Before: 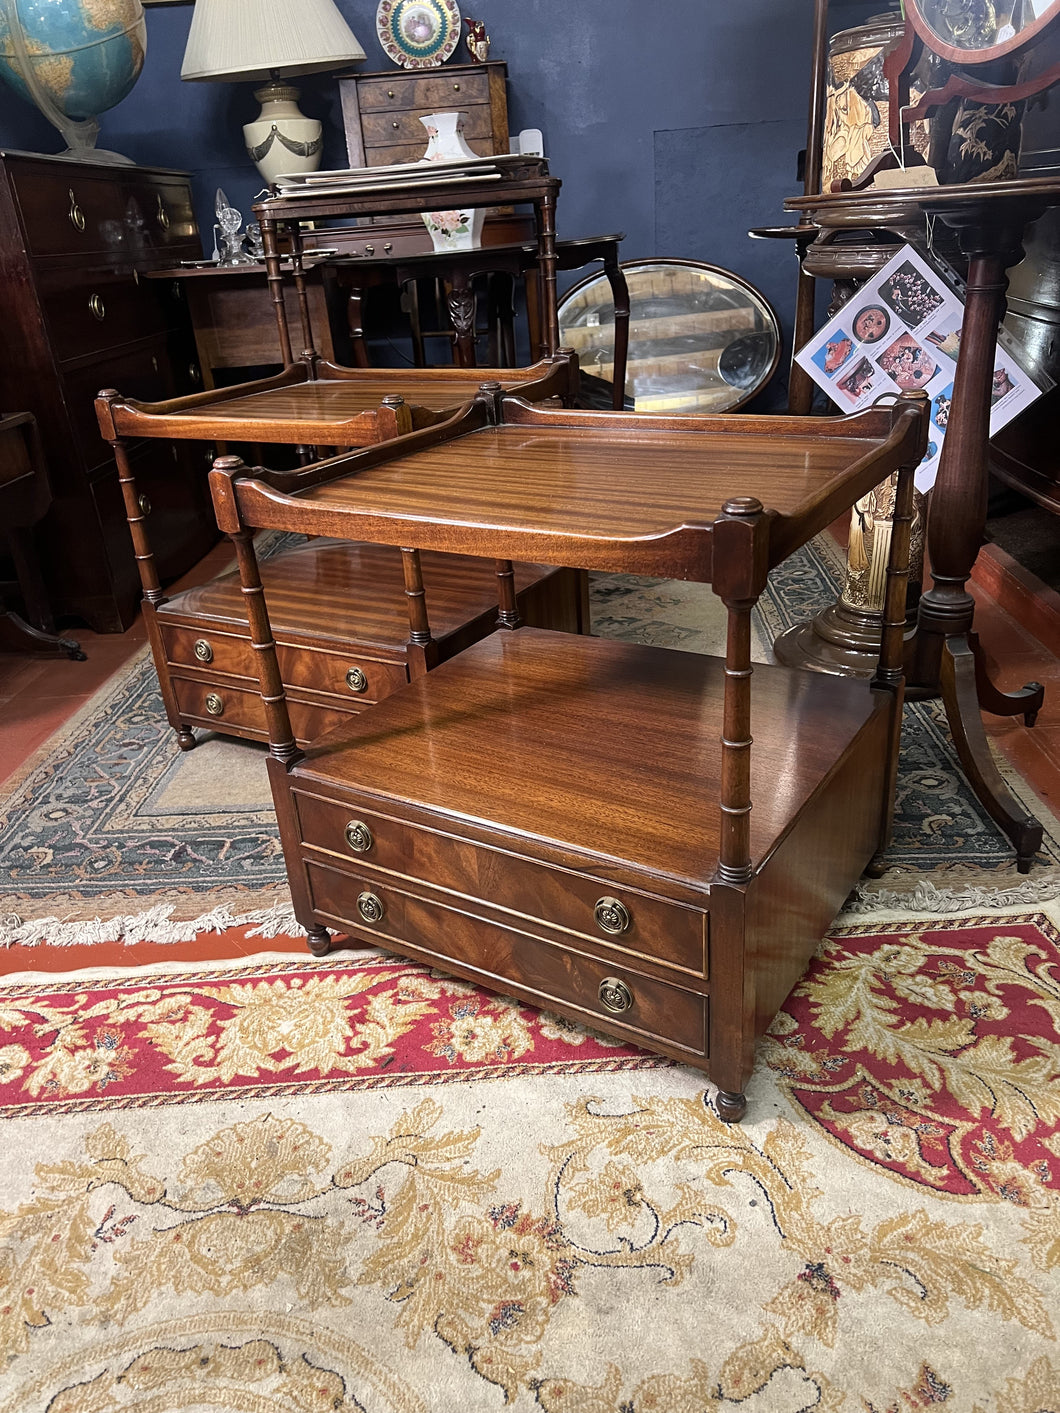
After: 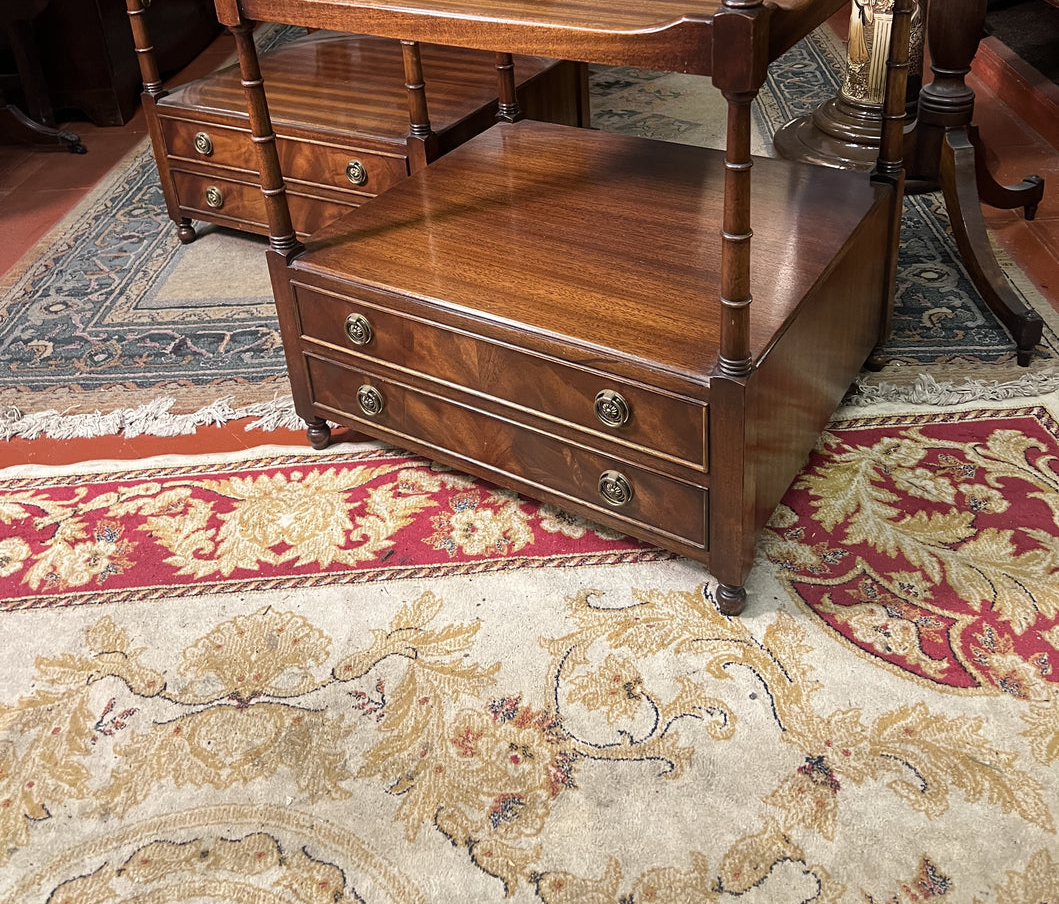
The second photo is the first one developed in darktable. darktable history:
crop and rotate: top 36.004%
